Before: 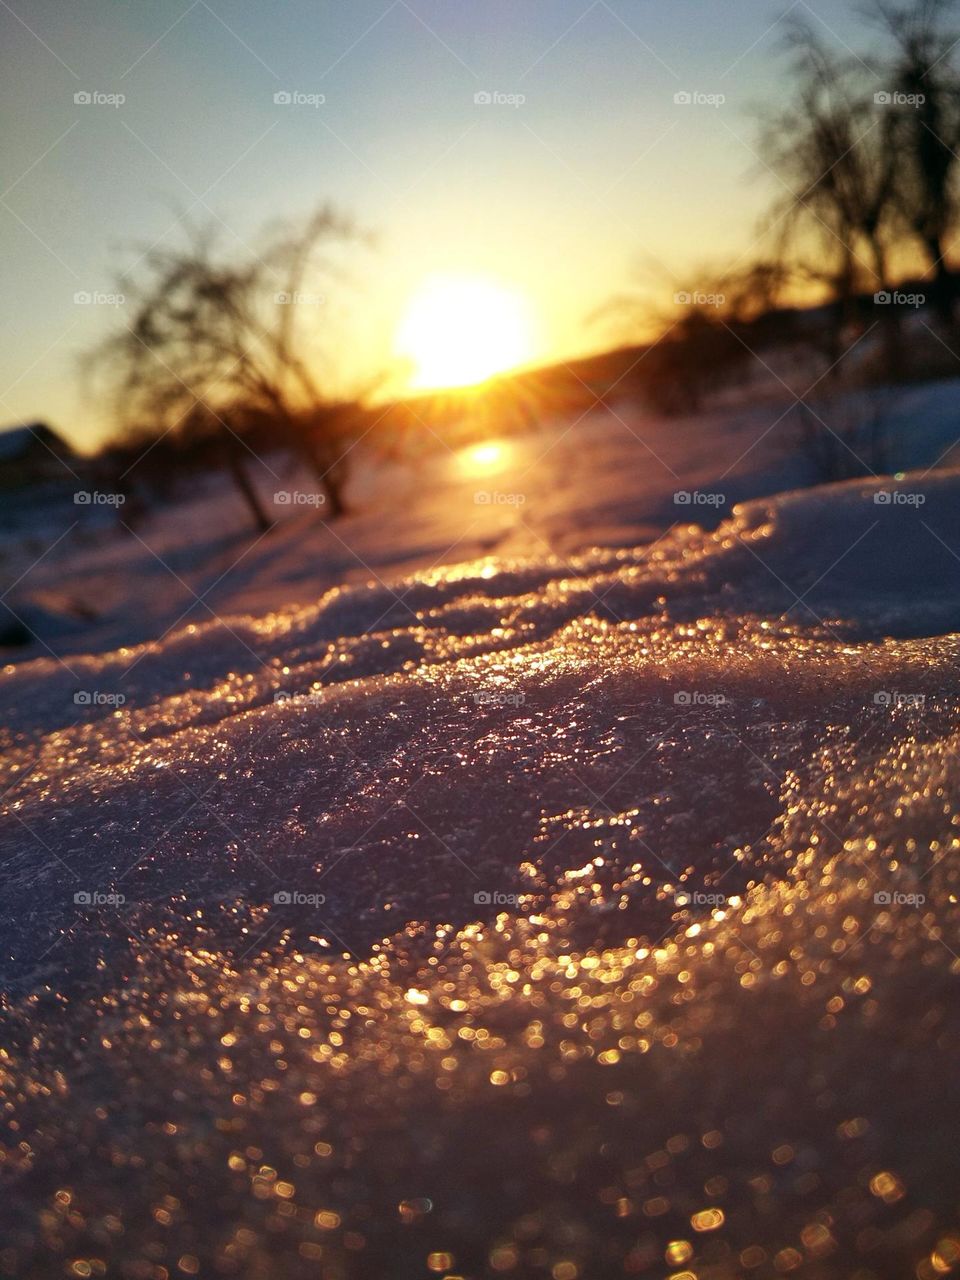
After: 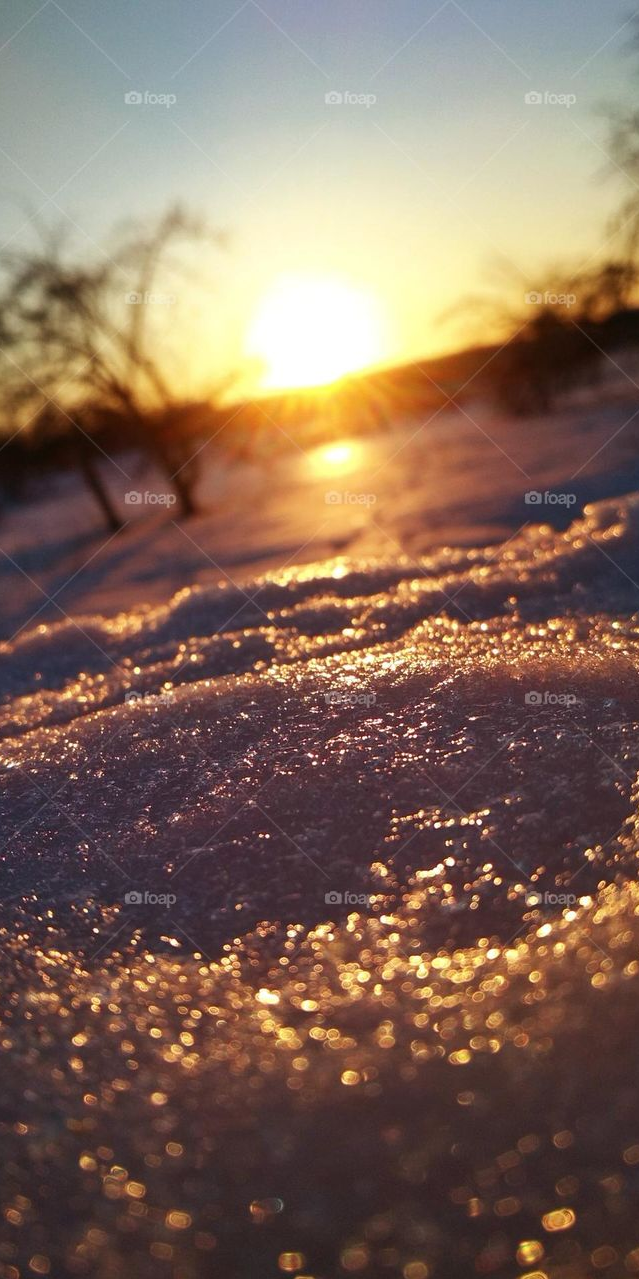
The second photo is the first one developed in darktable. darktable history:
crop and rotate: left 15.588%, right 17.747%
